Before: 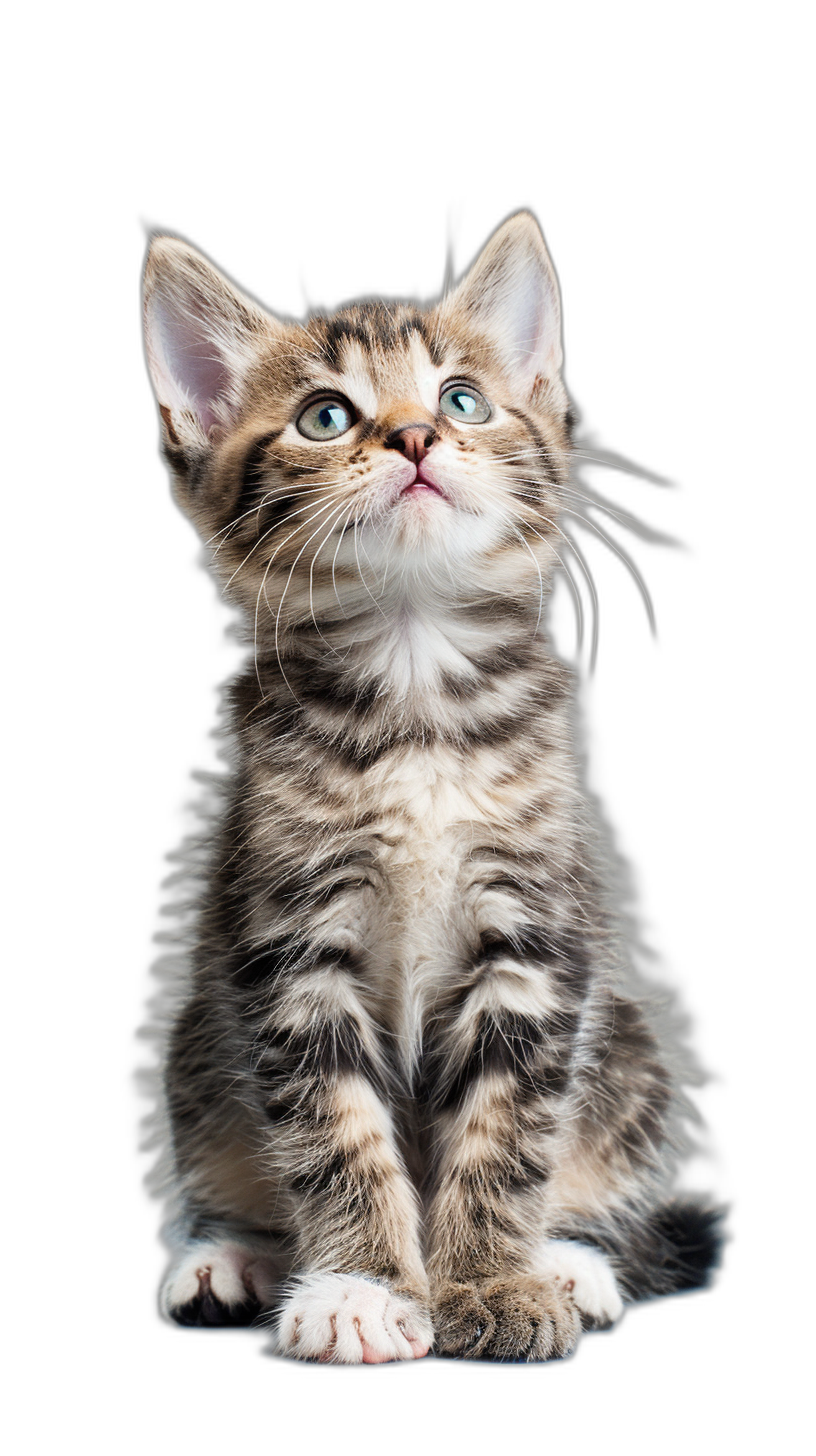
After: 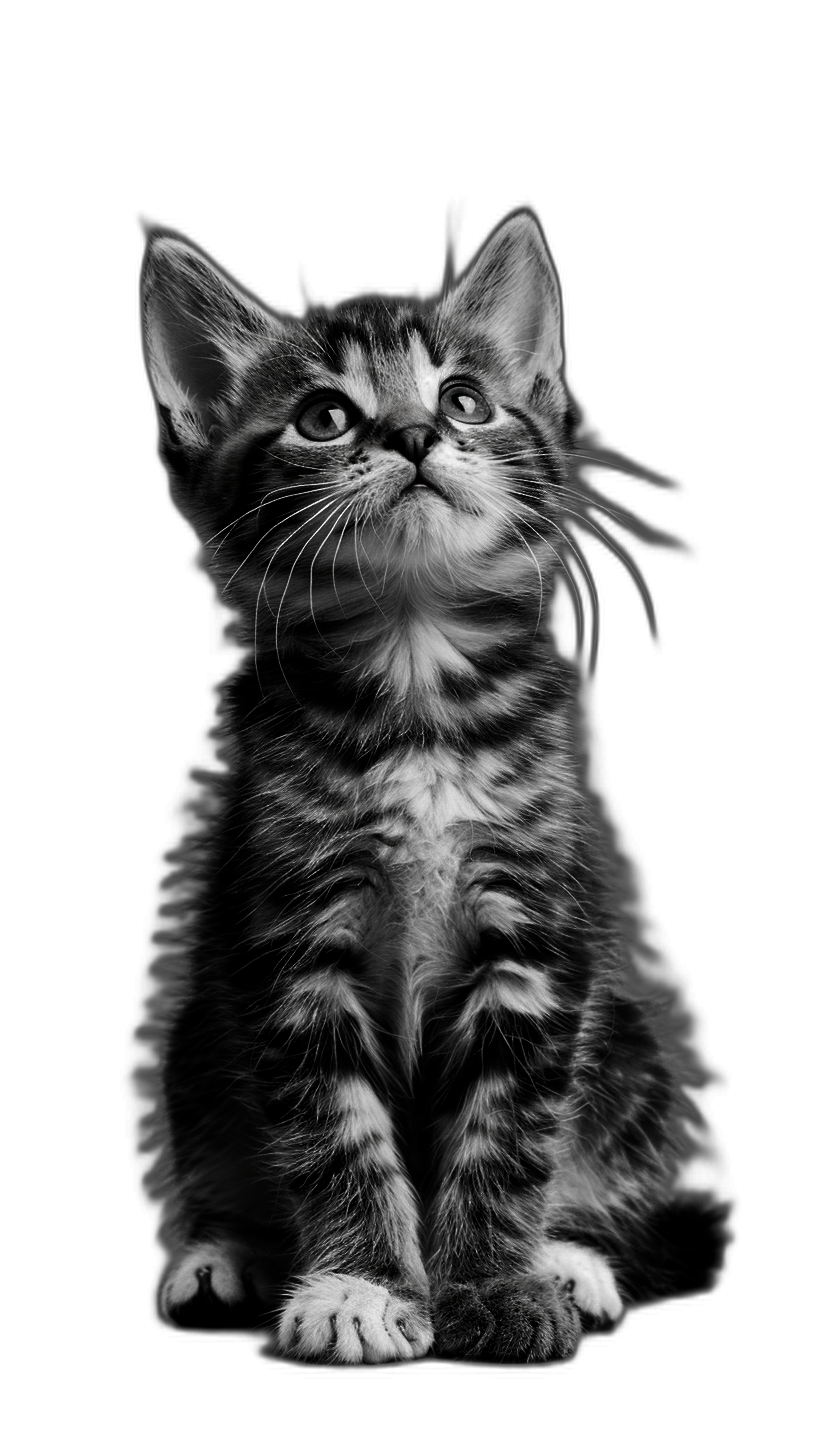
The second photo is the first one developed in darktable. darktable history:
contrast brightness saturation: contrast 0.016, brightness -0.991, saturation -0.981
